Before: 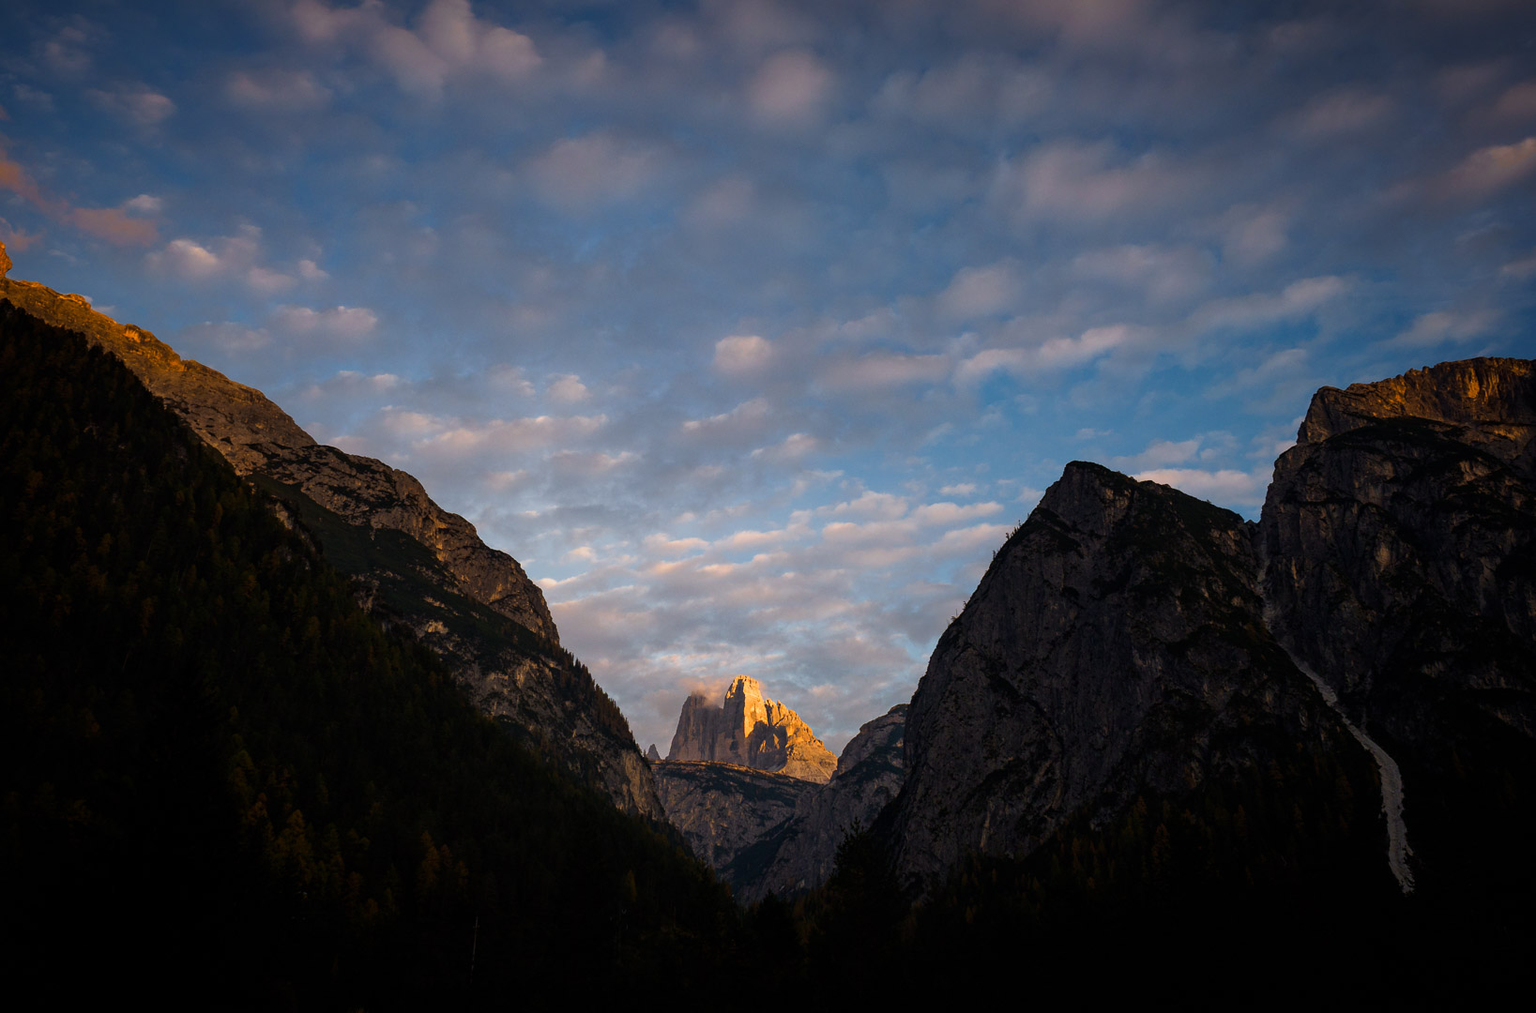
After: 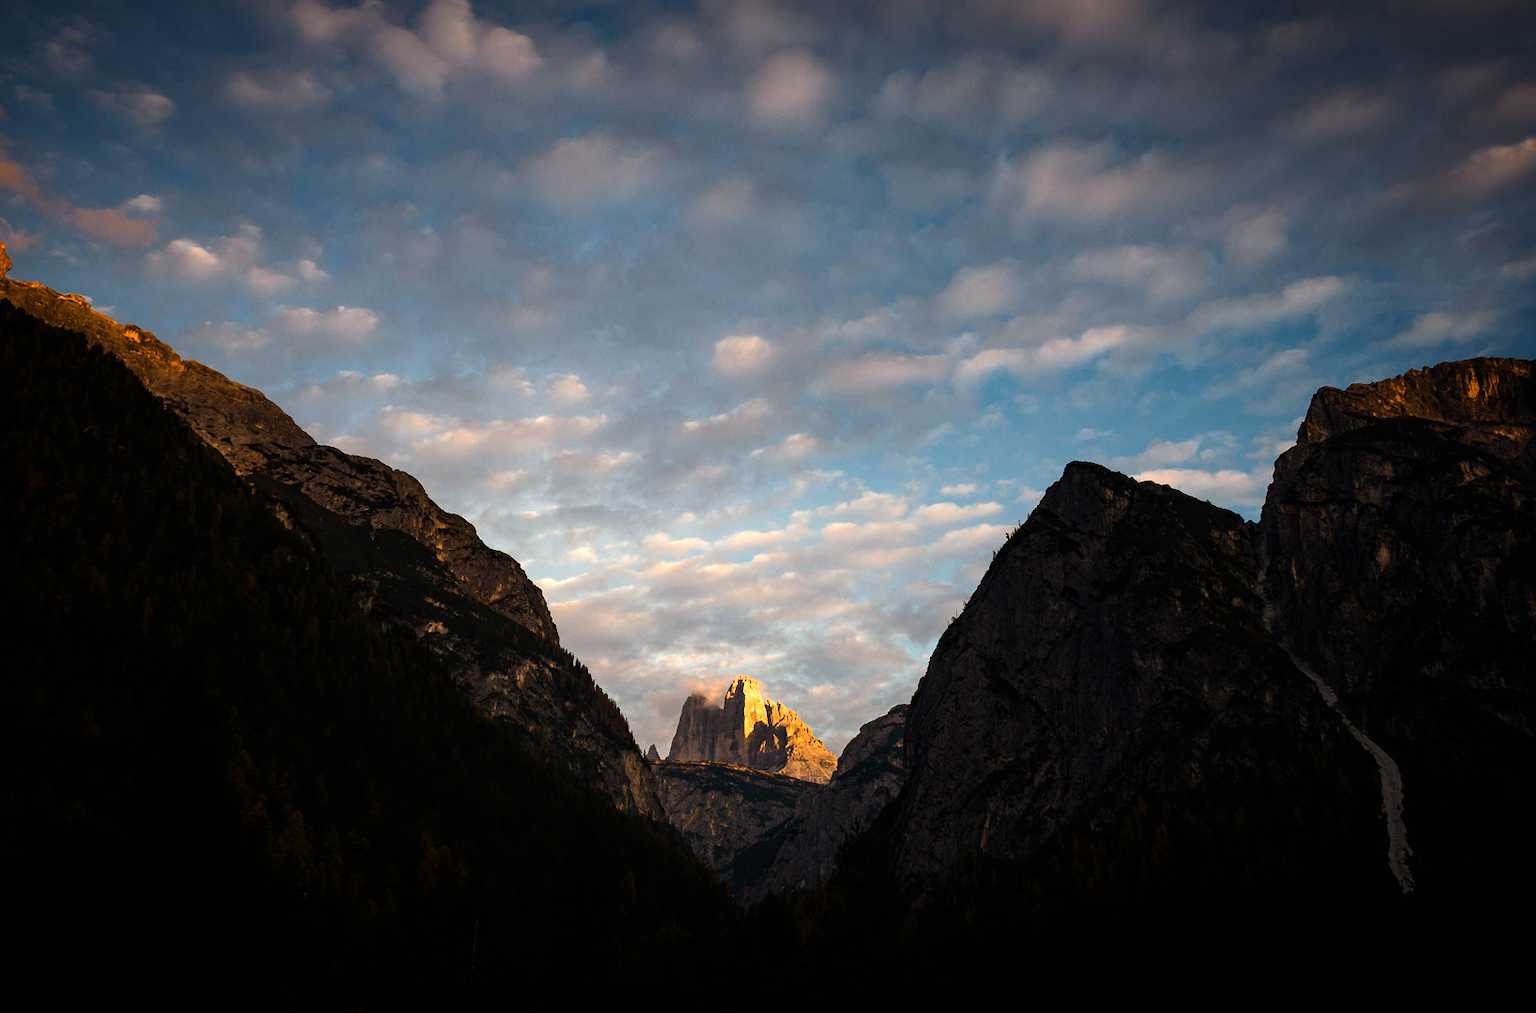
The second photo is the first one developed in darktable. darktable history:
tone equalizer: -8 EV -0.75 EV, -7 EV -0.7 EV, -6 EV -0.6 EV, -5 EV -0.4 EV, -3 EV 0.4 EV, -2 EV 0.6 EV, -1 EV 0.7 EV, +0 EV 0.75 EV, edges refinement/feathering 500, mask exposure compensation -1.57 EV, preserve details no
white balance: red 1.029, blue 0.92
